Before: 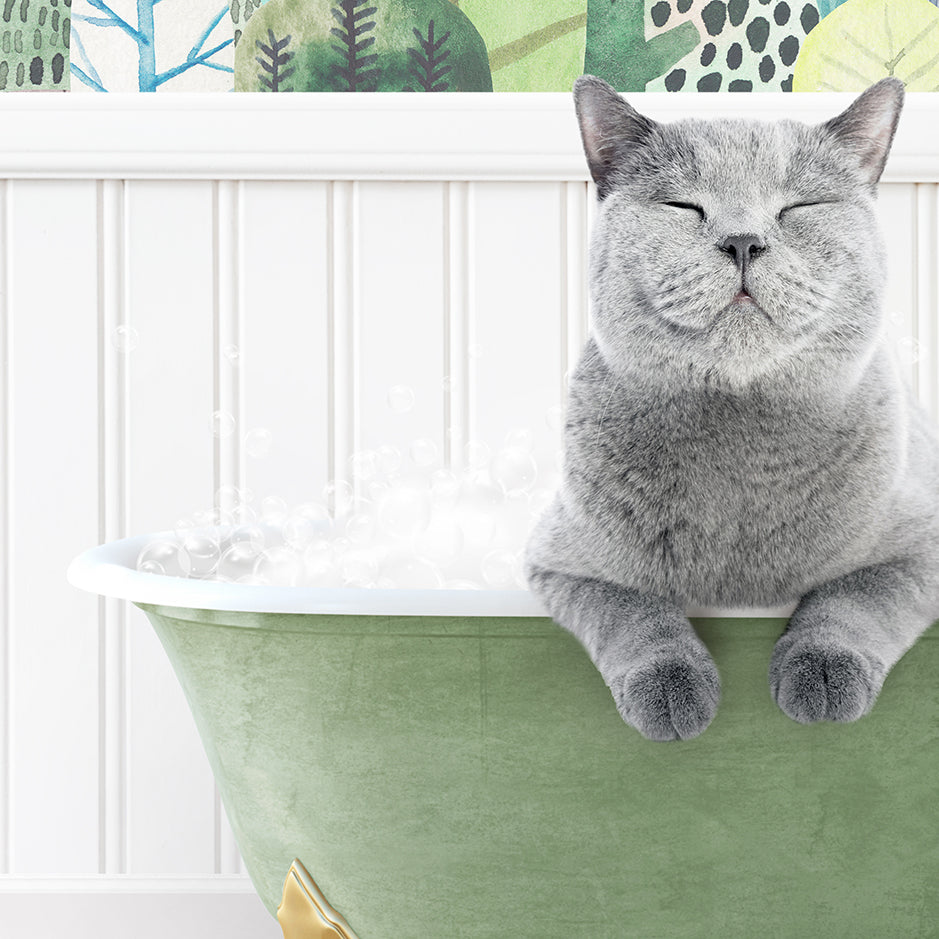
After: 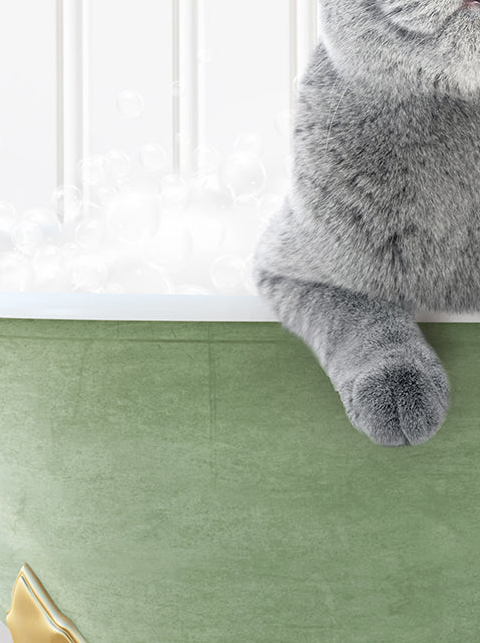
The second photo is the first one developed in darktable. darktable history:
crop and rotate: left 28.956%, top 31.479%, right 19.841%
